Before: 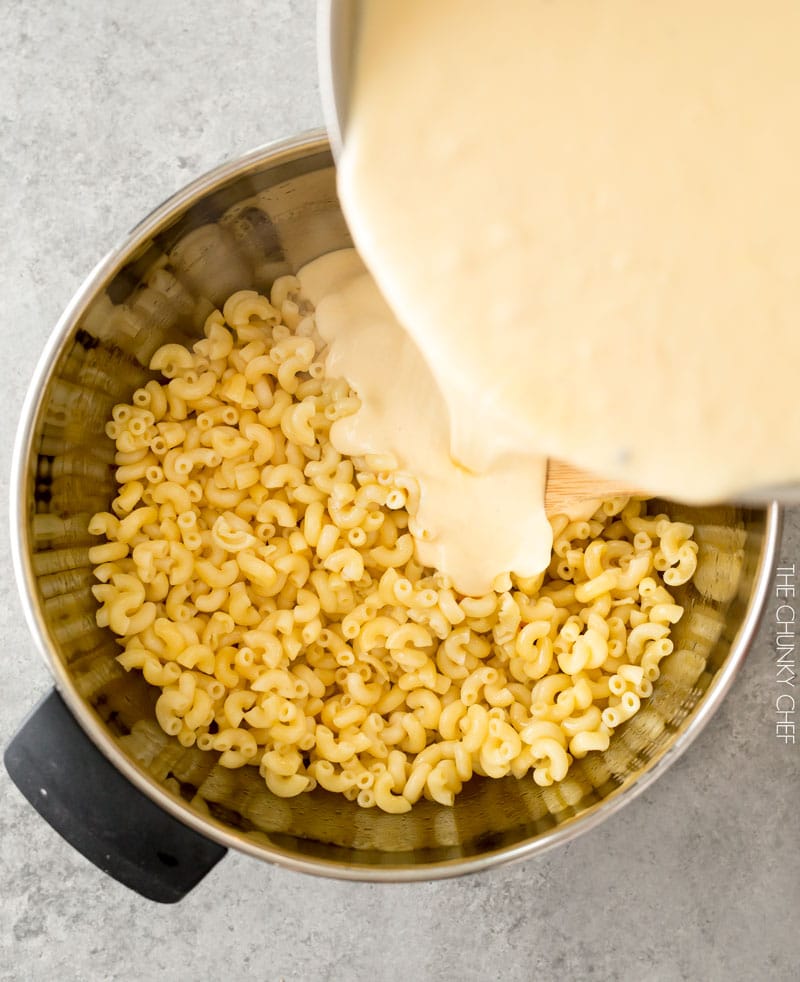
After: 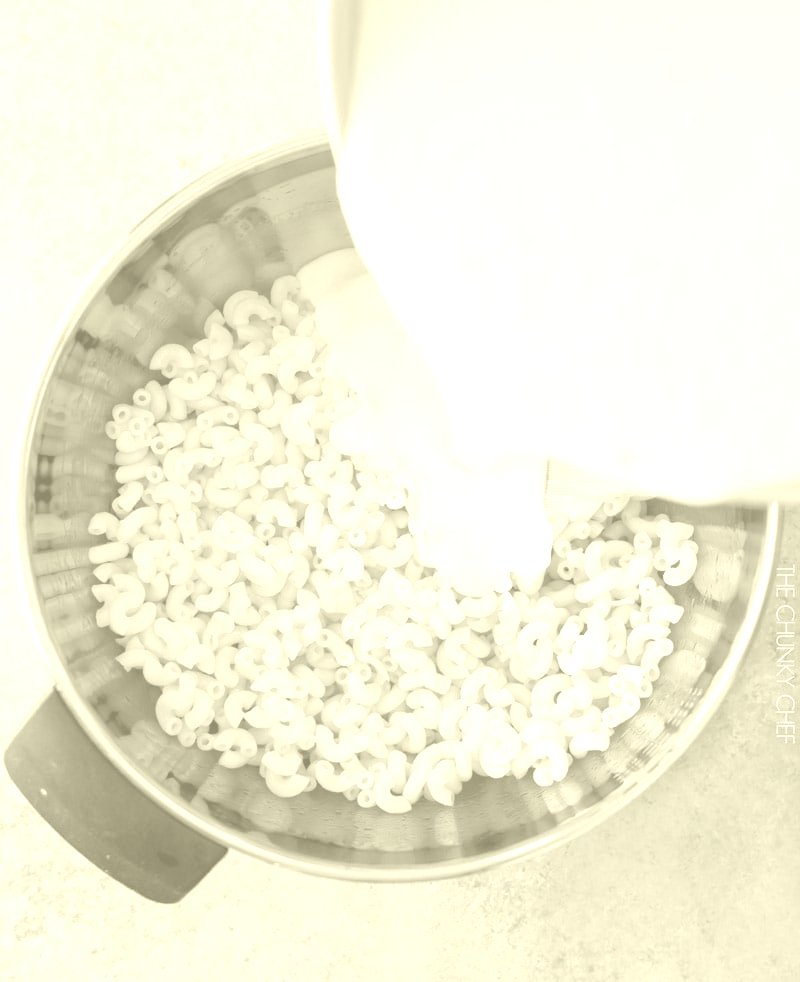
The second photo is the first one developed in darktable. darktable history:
color calibration: illuminant as shot in camera, x 0.358, y 0.373, temperature 4628.91 K
exposure: exposure 0.6 EV, compensate highlight preservation false
colorize: hue 43.2°, saturation 40%, version 1
